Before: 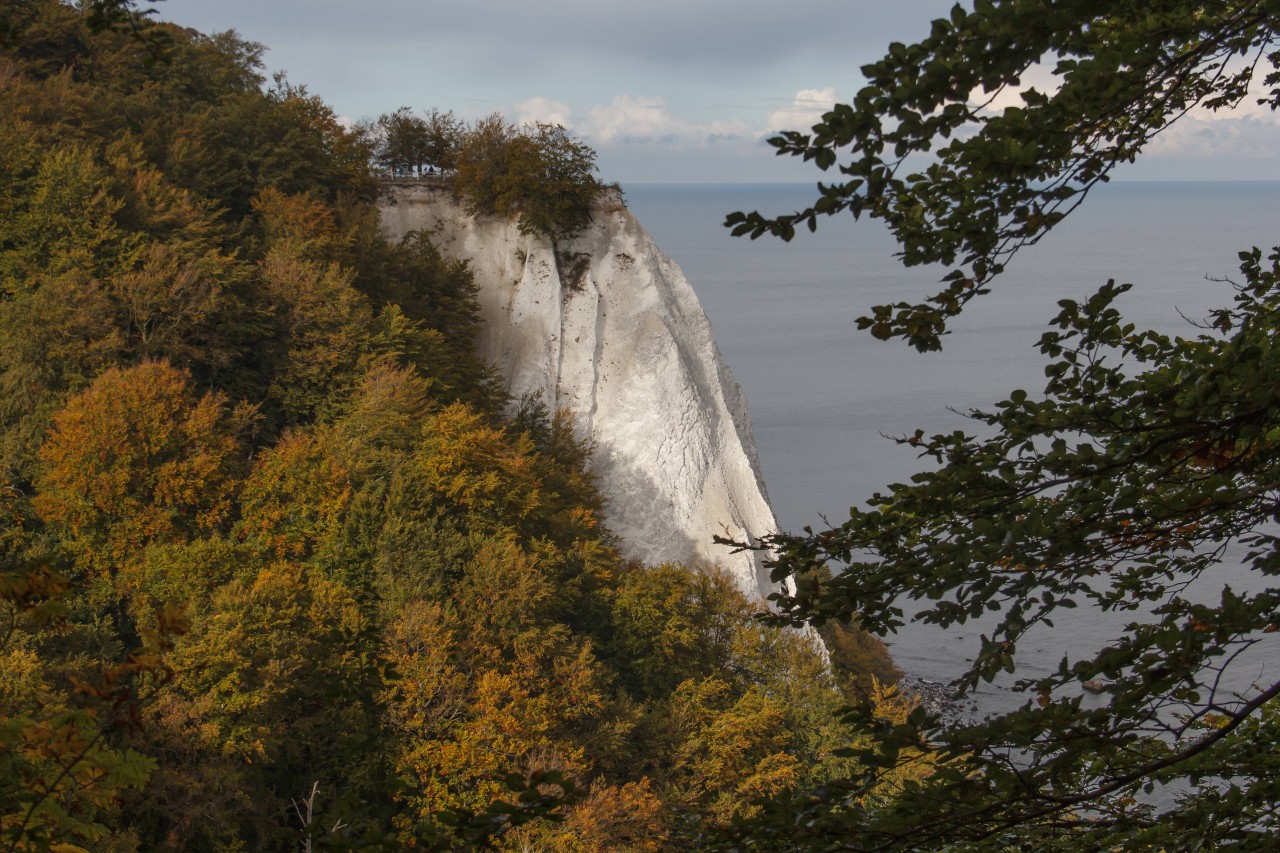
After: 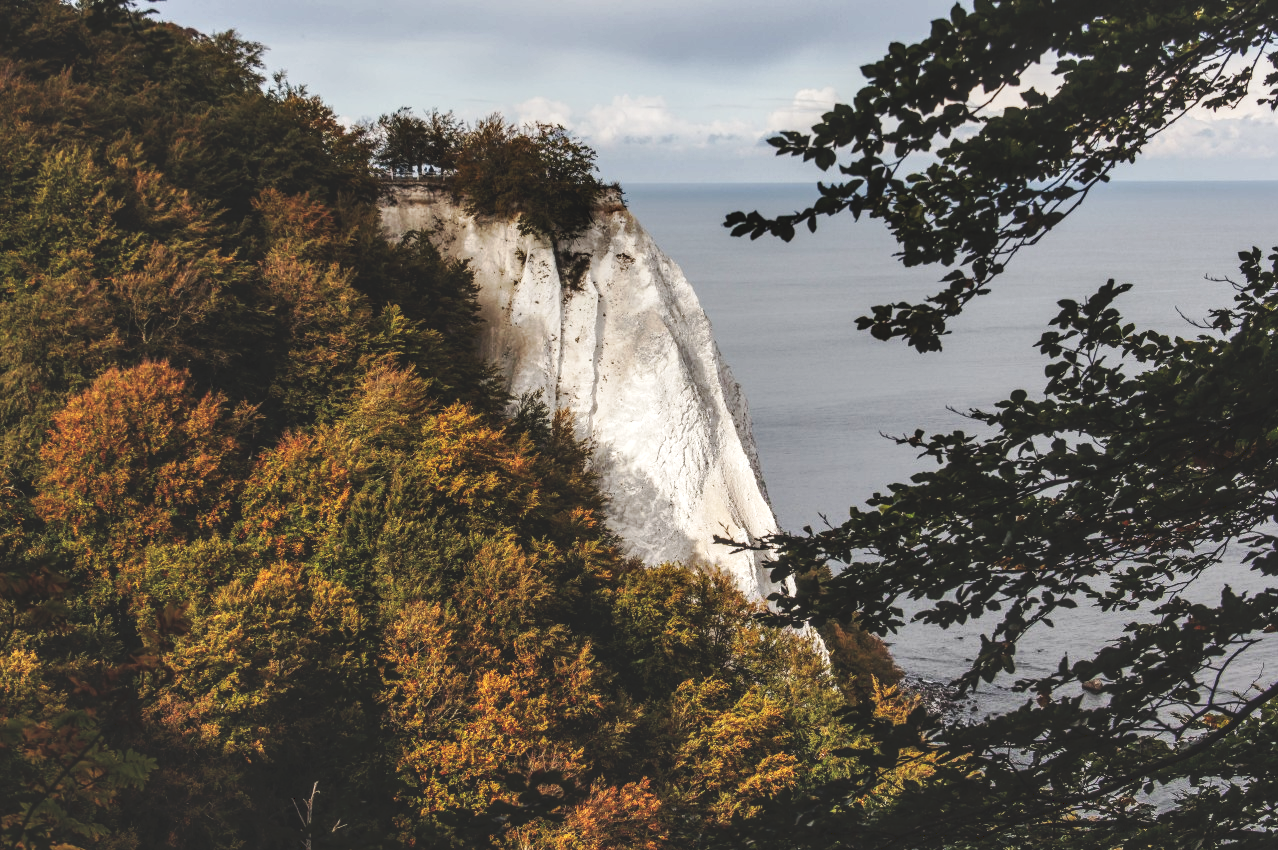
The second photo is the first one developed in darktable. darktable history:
tone curve: curves: ch0 [(0, 0) (0.003, 0.174) (0.011, 0.178) (0.025, 0.182) (0.044, 0.185) (0.069, 0.191) (0.1, 0.194) (0.136, 0.199) (0.177, 0.219) (0.224, 0.246) (0.277, 0.284) (0.335, 0.35) (0.399, 0.43) (0.468, 0.539) (0.543, 0.637) (0.623, 0.711) (0.709, 0.799) (0.801, 0.865) (0.898, 0.914) (1, 1)], preserve colors none
crop: top 0.05%, bottom 0.098%
local contrast: detail 160%
